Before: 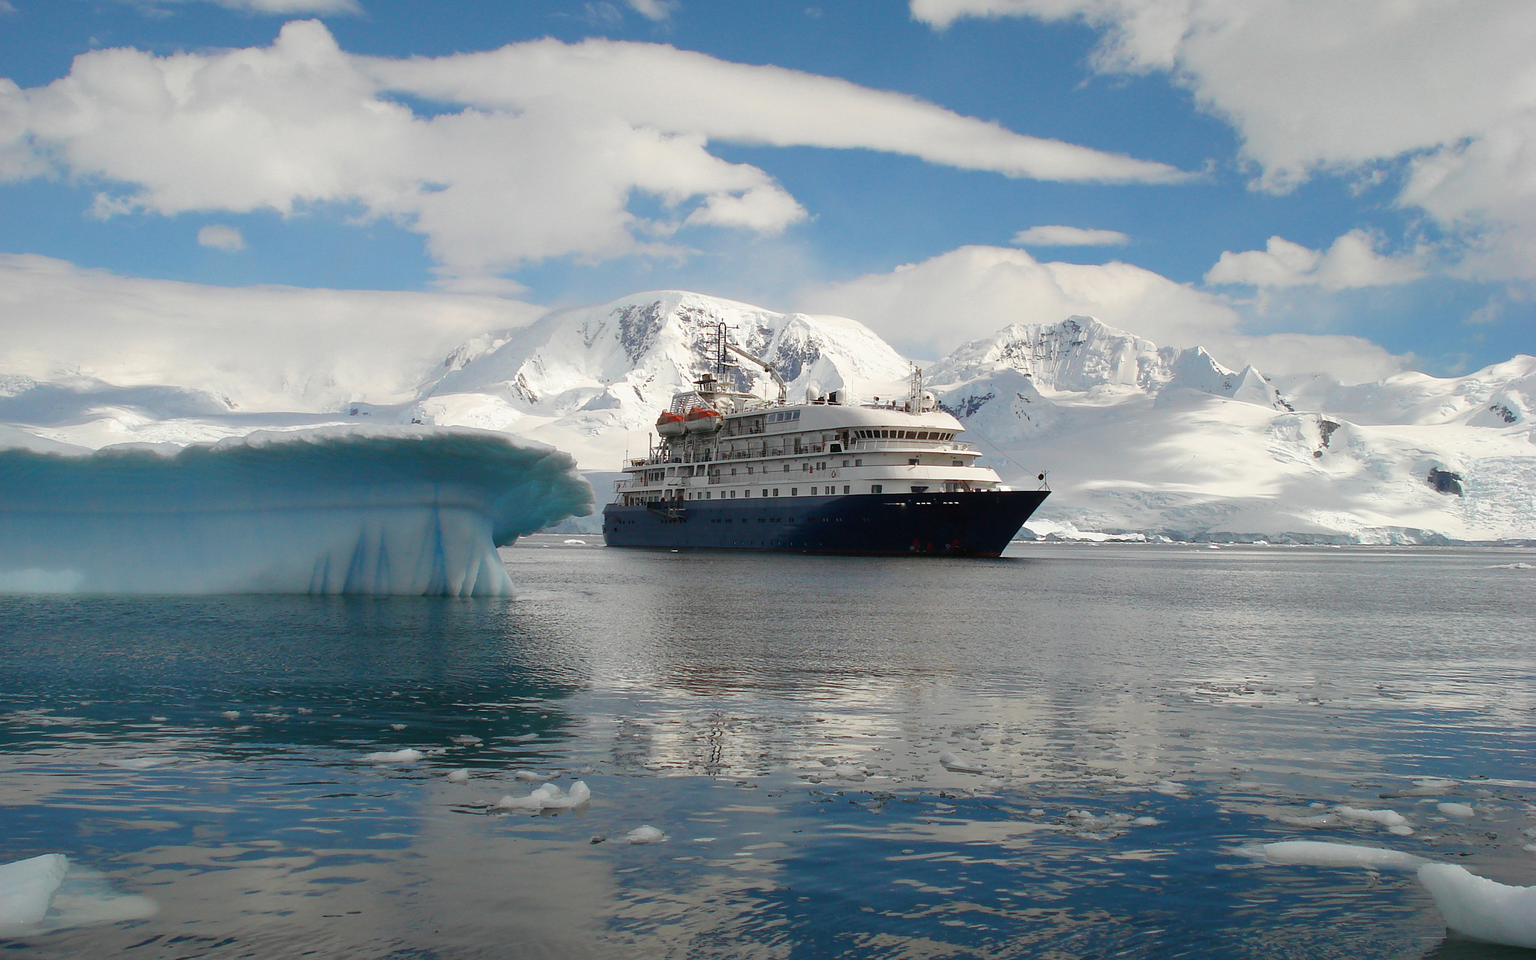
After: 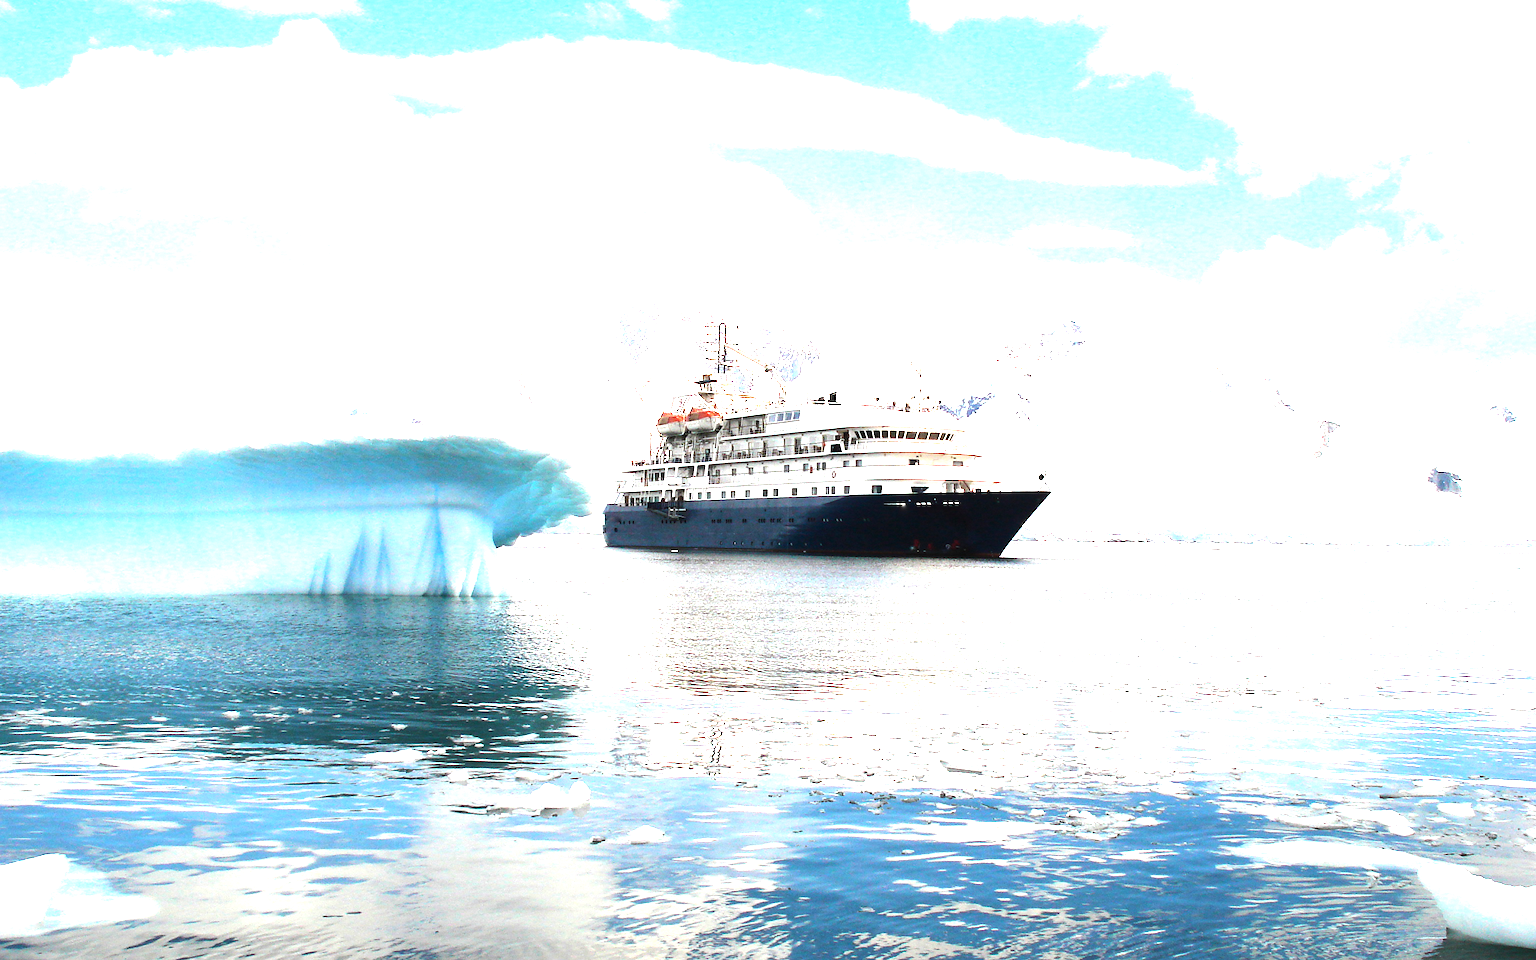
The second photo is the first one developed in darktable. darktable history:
tone equalizer: -8 EV -1.06 EV, -7 EV -1.04 EV, -6 EV -0.905 EV, -5 EV -0.608 EV, -3 EV 0.555 EV, -2 EV 0.861 EV, -1 EV 1.01 EV, +0 EV 1.07 EV, edges refinement/feathering 500, mask exposure compensation -1.57 EV, preserve details no
exposure: black level correction 0, exposure 1.661 EV, compensate highlight preservation false
